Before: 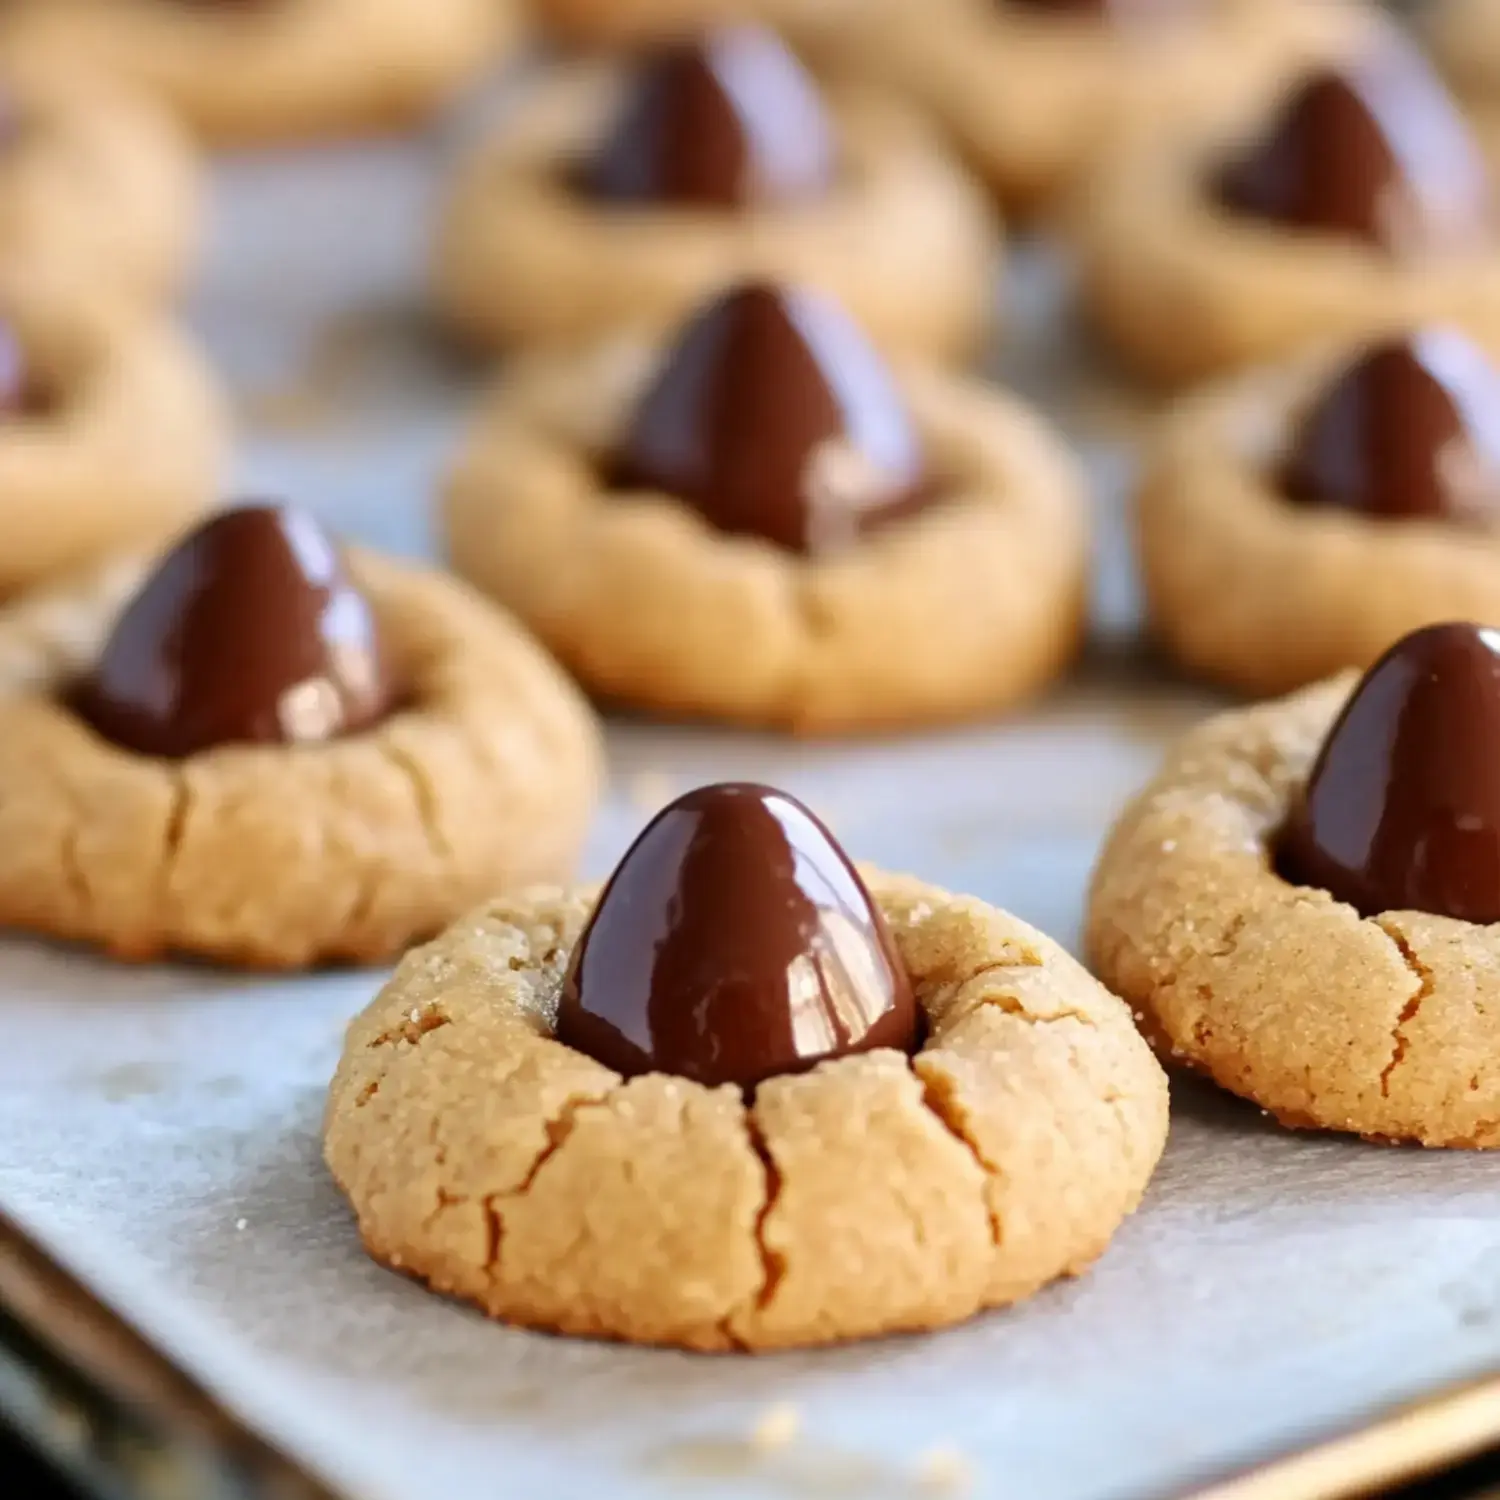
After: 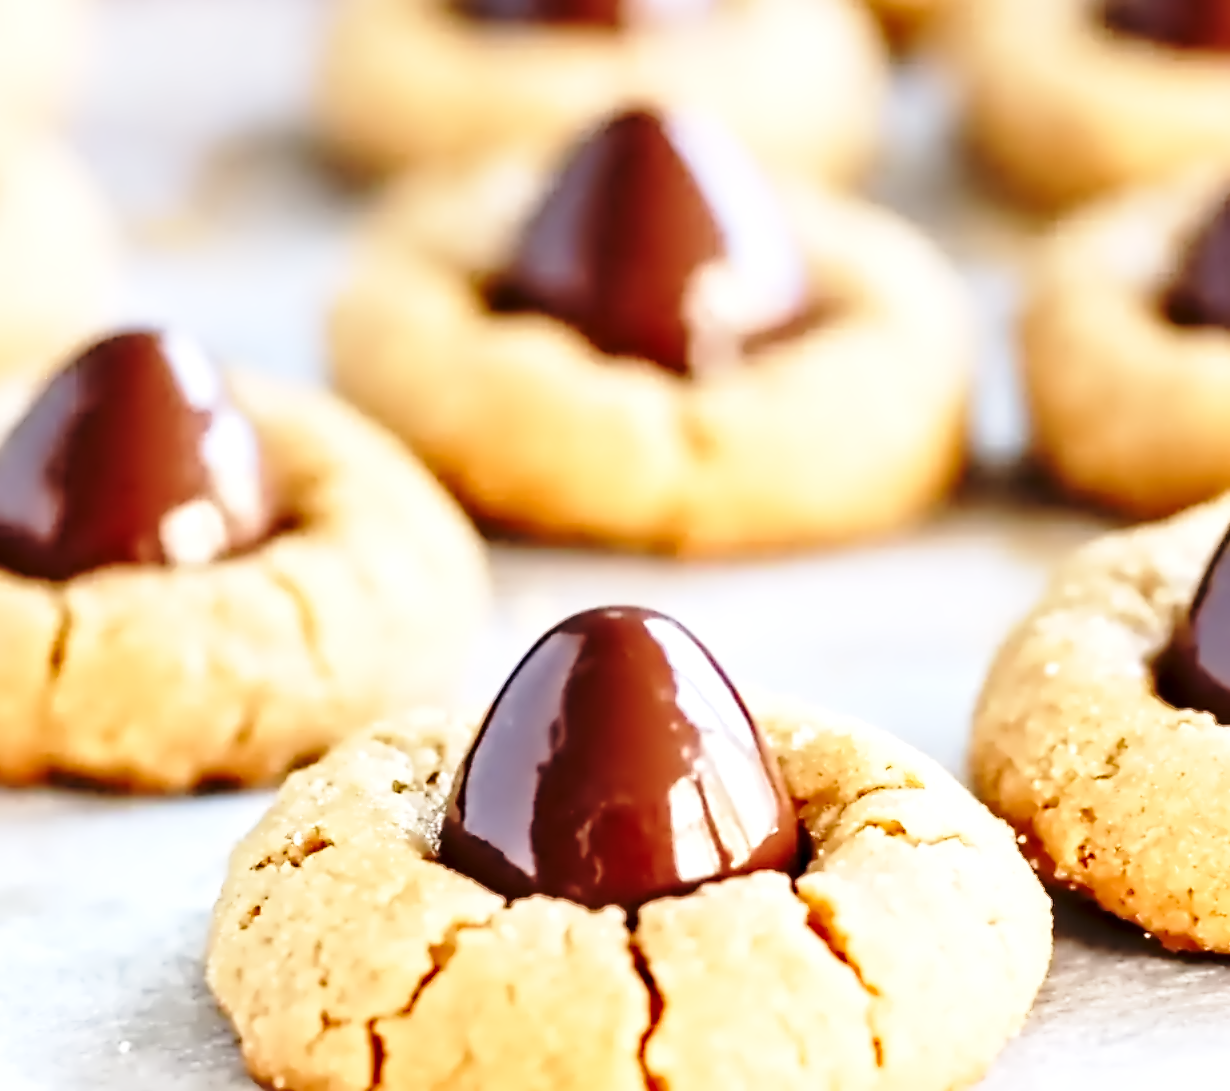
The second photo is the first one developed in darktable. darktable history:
crop: left 7.856%, top 11.836%, right 10.12%, bottom 15.387%
exposure: black level correction -0.002, exposure 0.54 EV, compensate highlight preservation false
base curve: curves: ch0 [(0, 0) (0.028, 0.03) (0.121, 0.232) (0.46, 0.748) (0.859, 0.968) (1, 1)], preserve colors none
contrast equalizer: octaves 7, y [[0.5, 0.542, 0.583, 0.625, 0.667, 0.708], [0.5 ×6], [0.5 ×6], [0, 0.033, 0.067, 0.1, 0.133, 0.167], [0, 0.05, 0.1, 0.15, 0.2, 0.25]]
